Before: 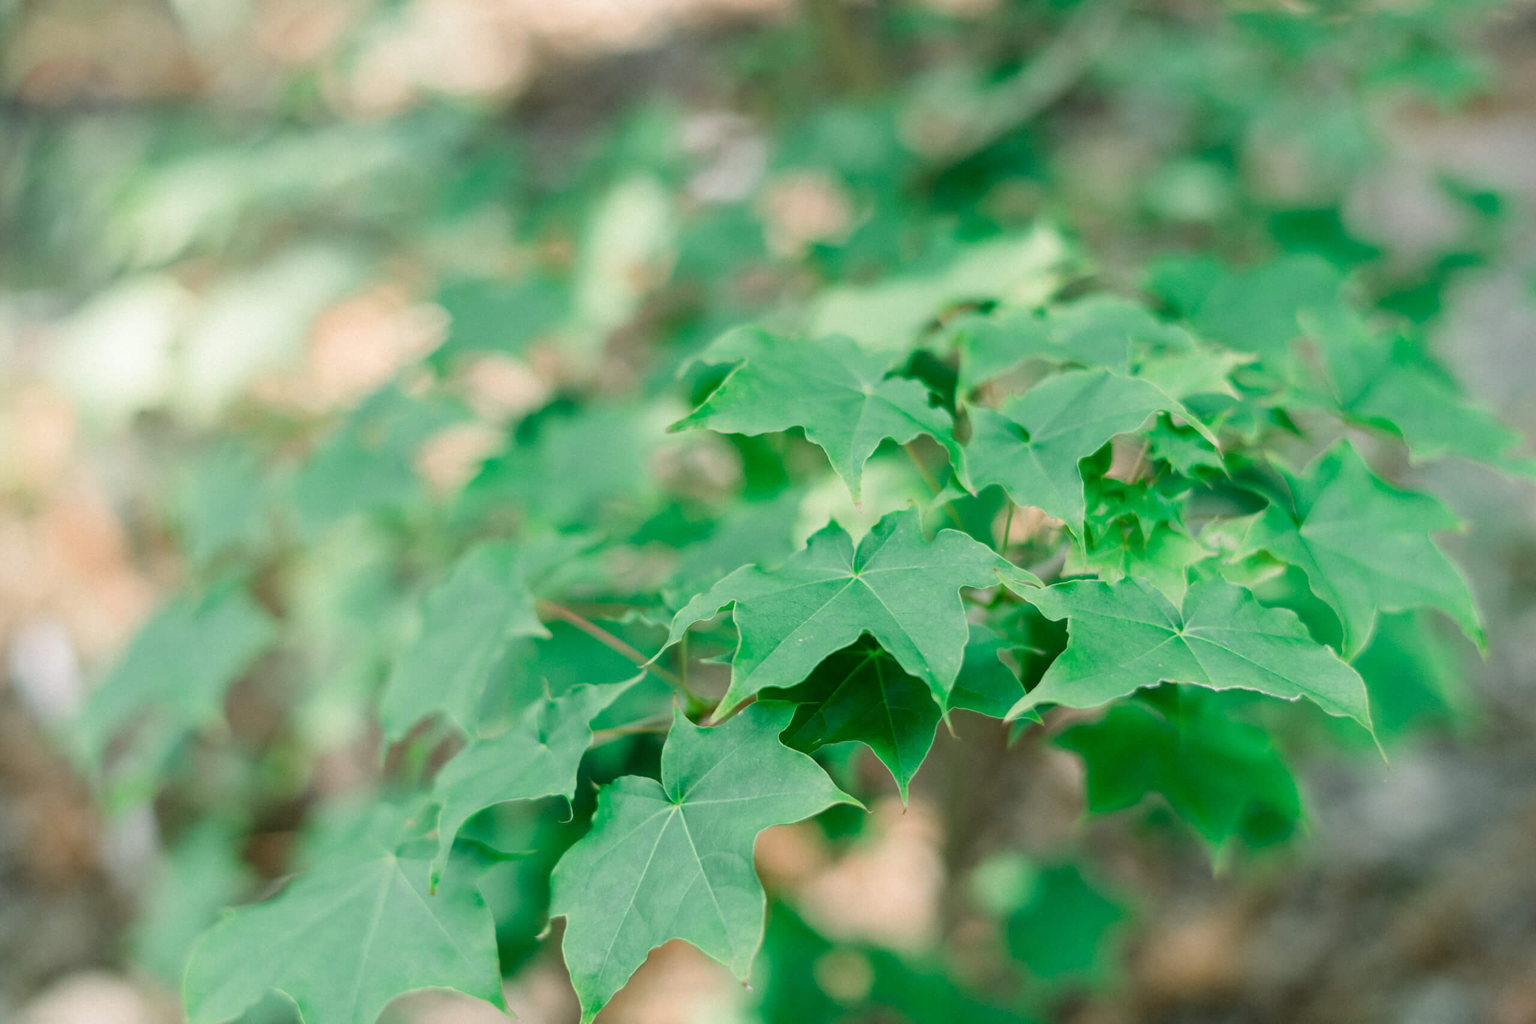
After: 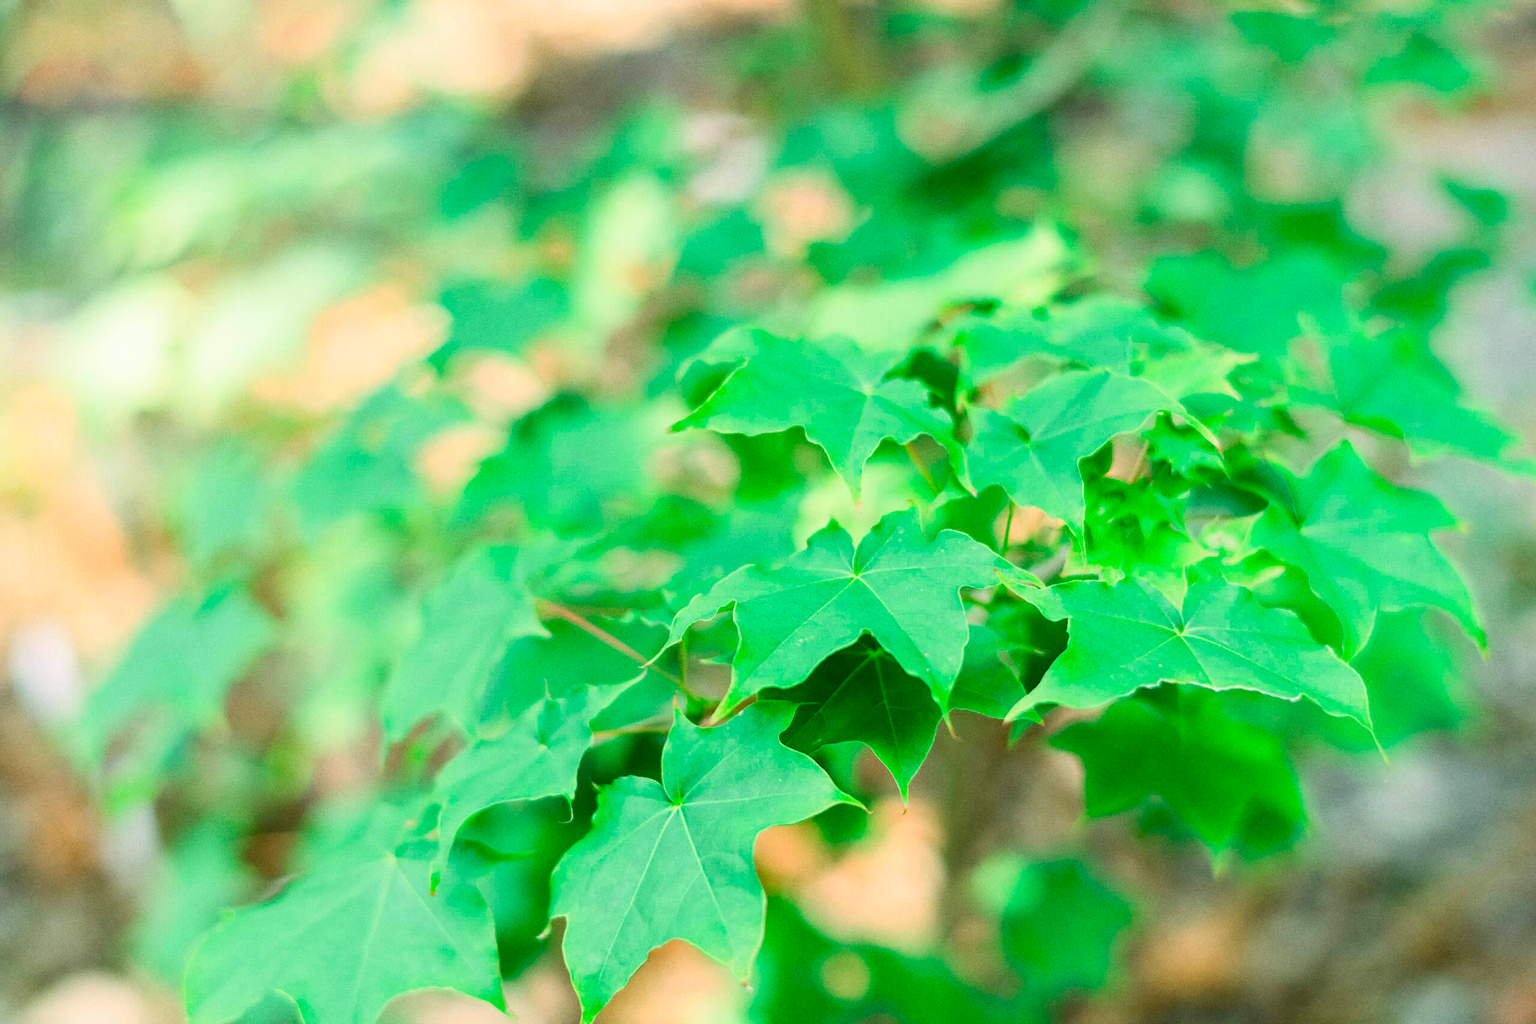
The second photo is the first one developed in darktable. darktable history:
contrast brightness saturation: contrast 0.2, brightness 0.2, saturation 0.8
grain: coarseness 0.09 ISO
